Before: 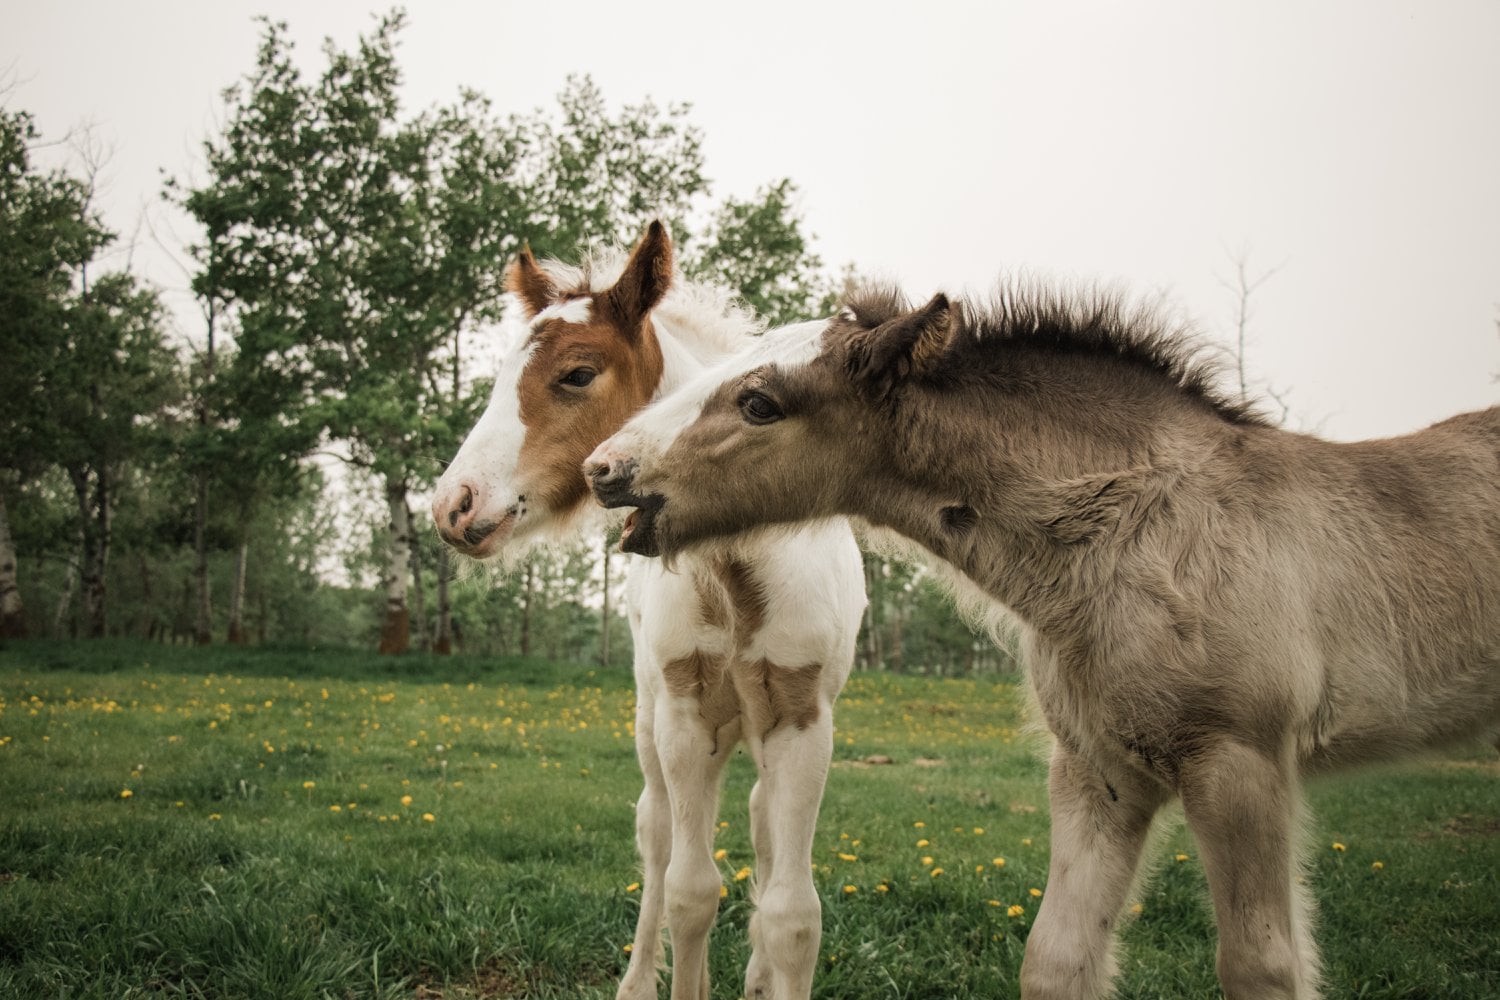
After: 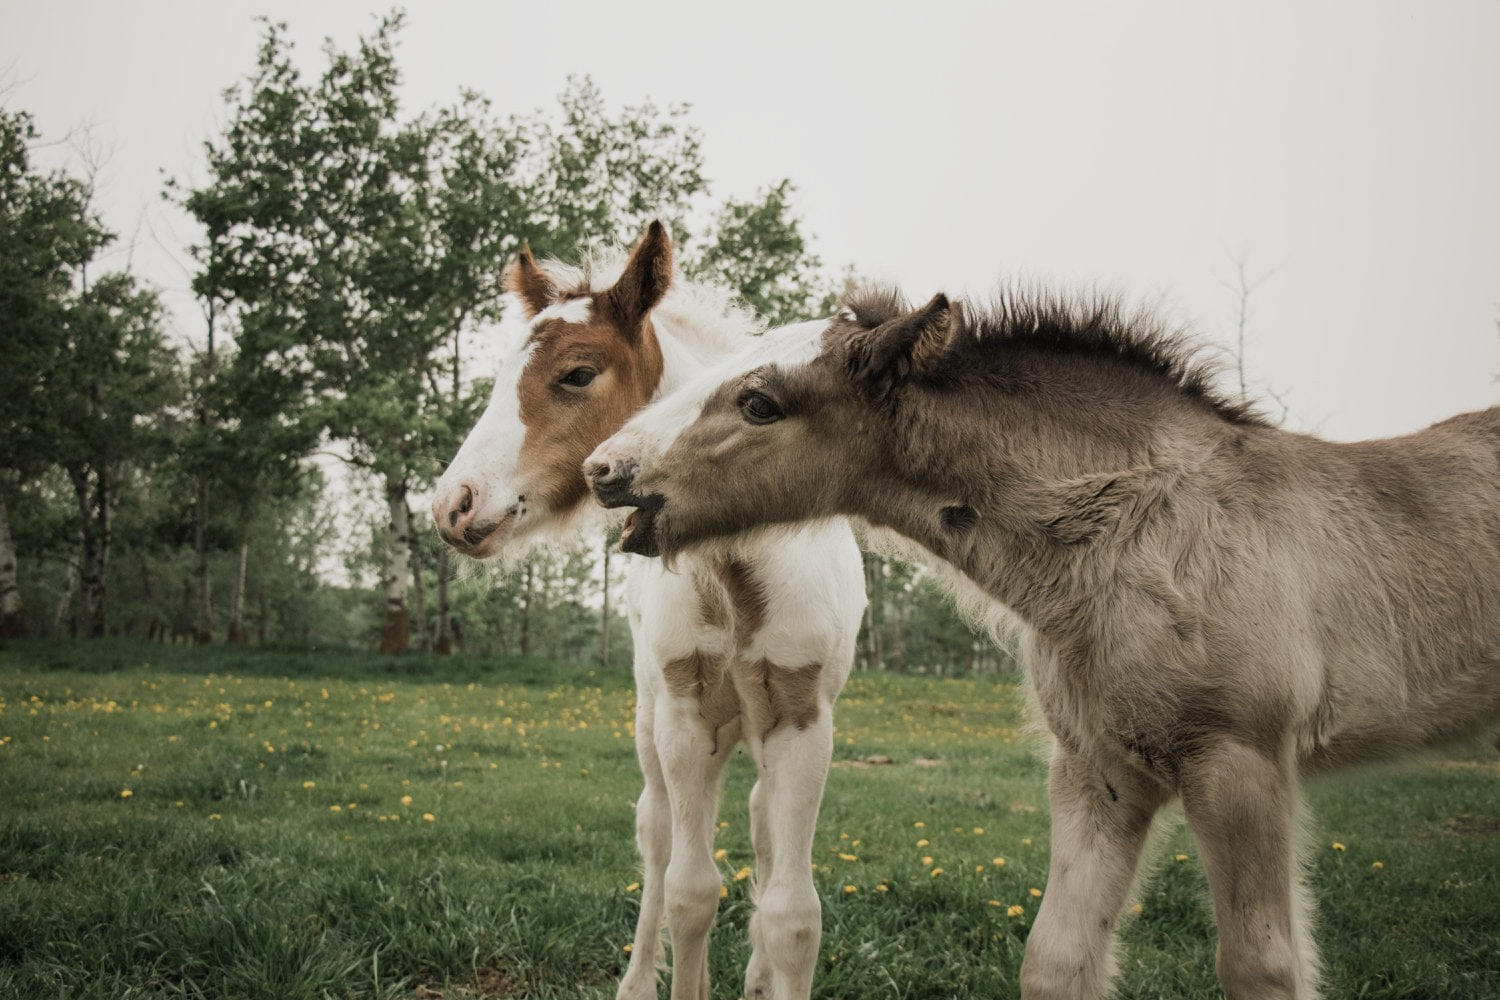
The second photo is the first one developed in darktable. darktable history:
color correction: saturation 0.8
sigmoid: contrast 1.22, skew 0.65
